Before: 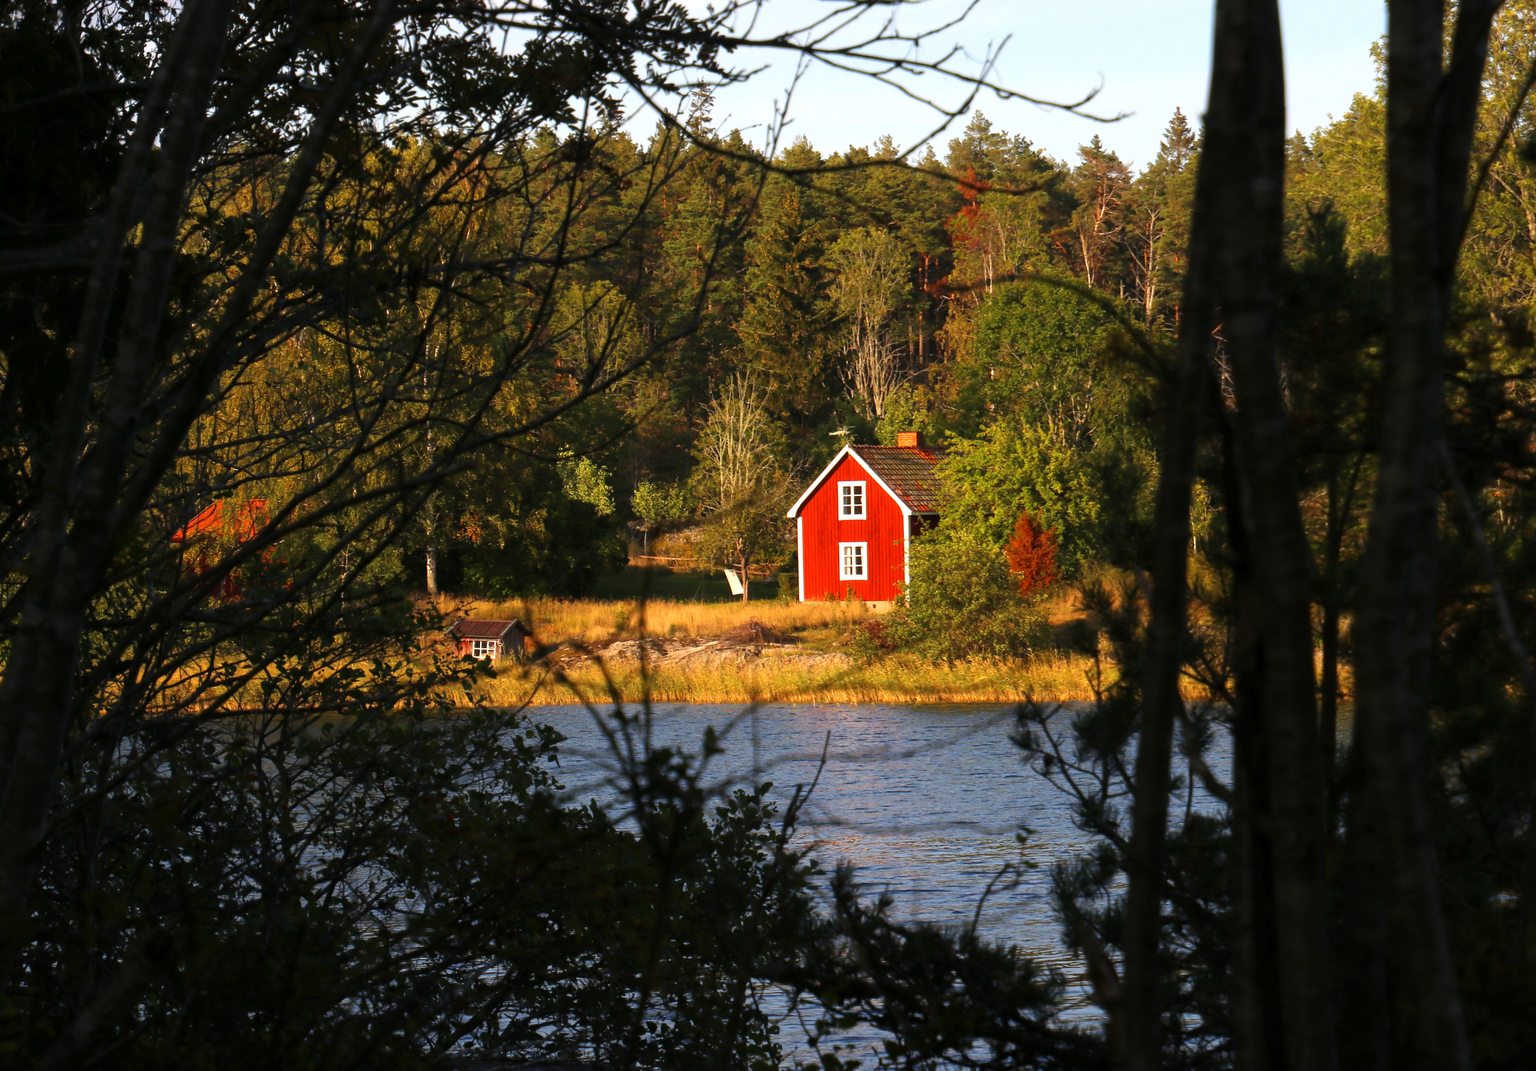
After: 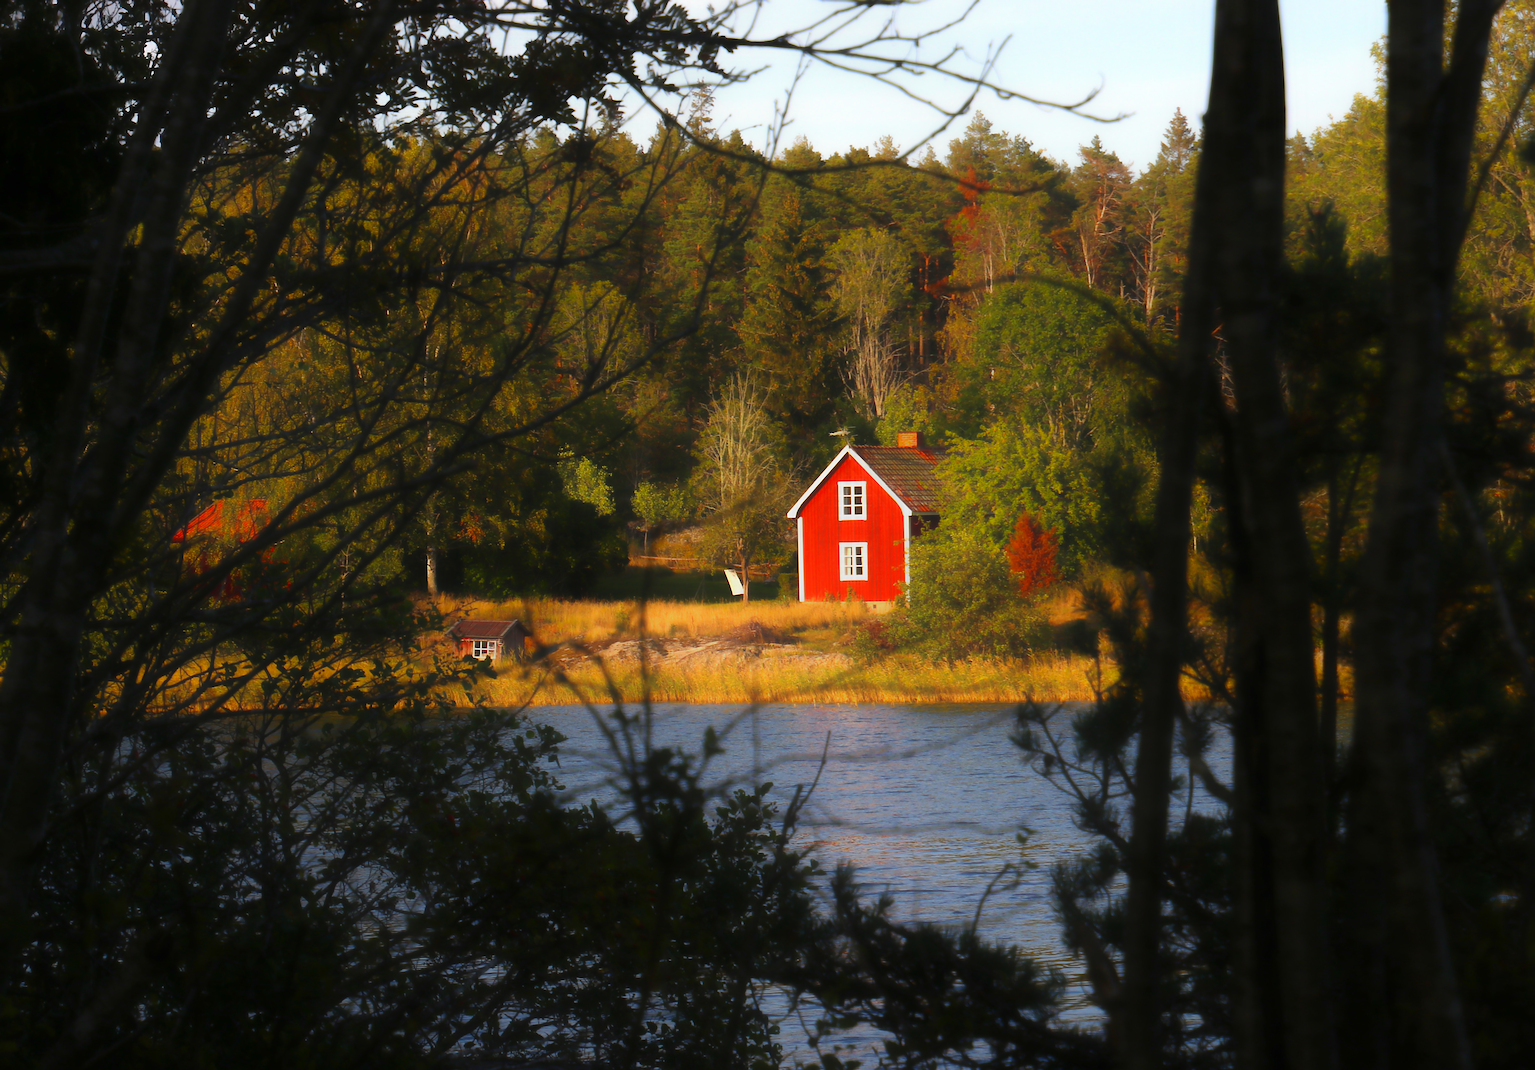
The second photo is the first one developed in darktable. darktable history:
sharpen: on, module defaults
contrast equalizer: y [[0.5, 0.542, 0.583, 0.625, 0.667, 0.708], [0.5 ×6], [0.5 ×6], [0, 0.033, 0.067, 0.1, 0.133, 0.167], [0, 0.05, 0.1, 0.15, 0.2, 0.25]], mix -0.982
